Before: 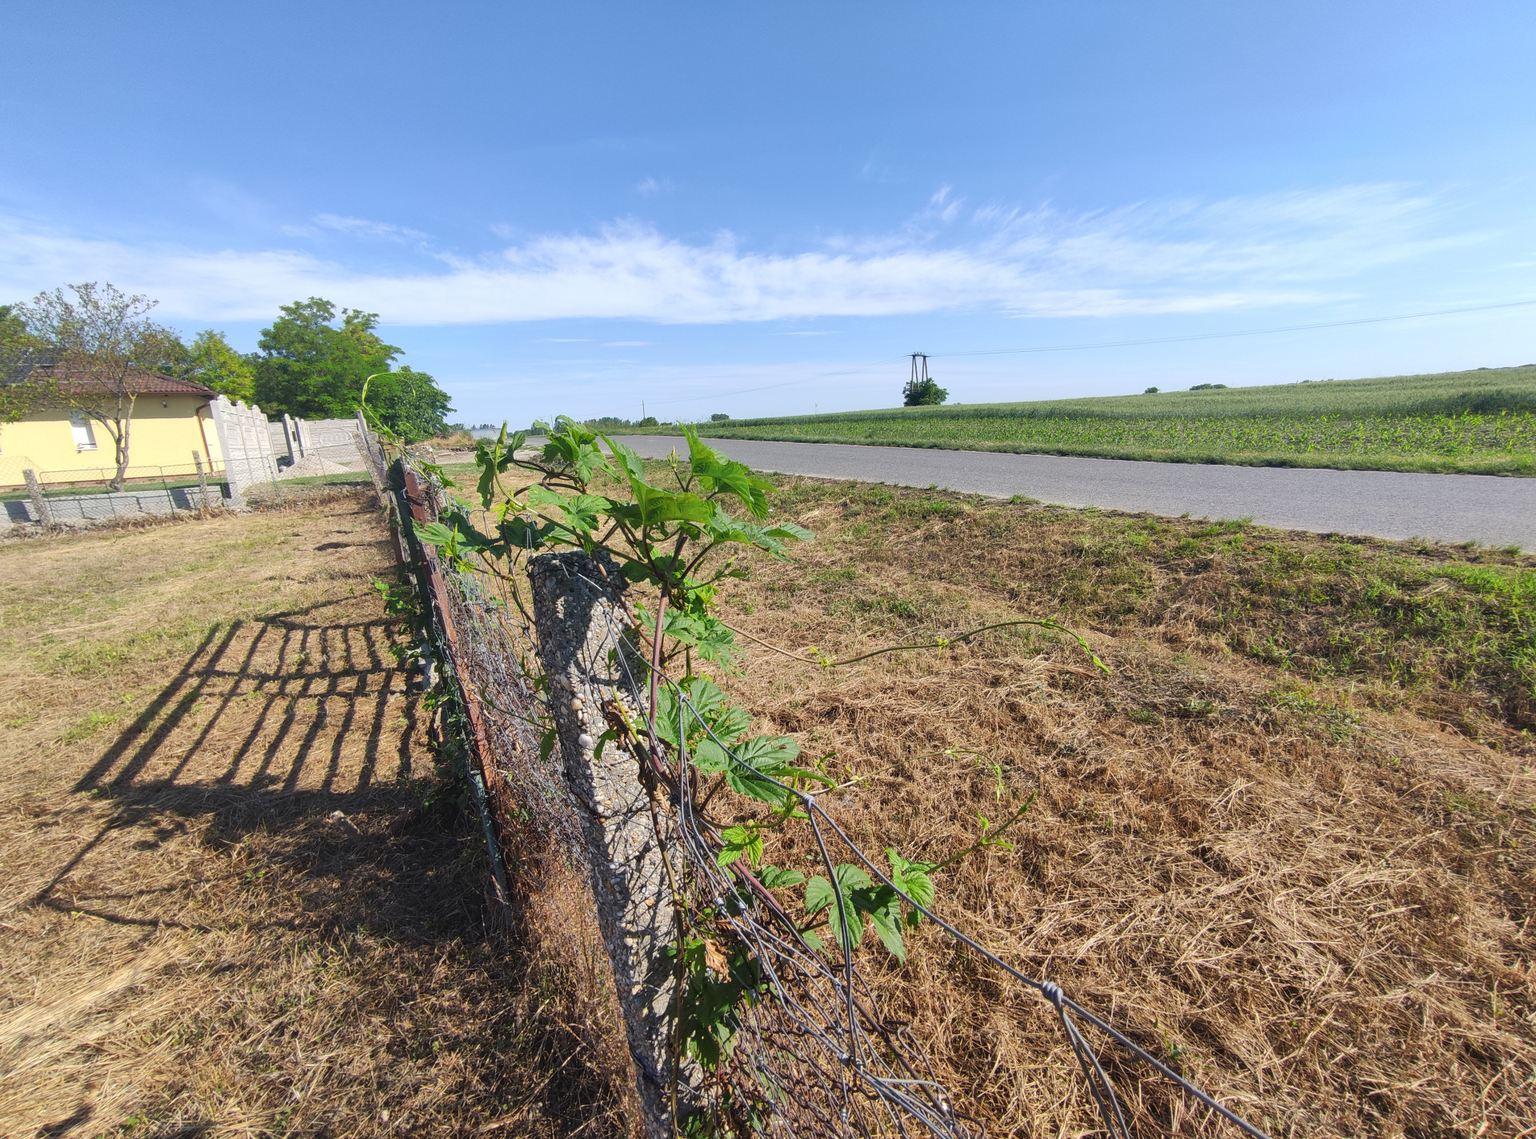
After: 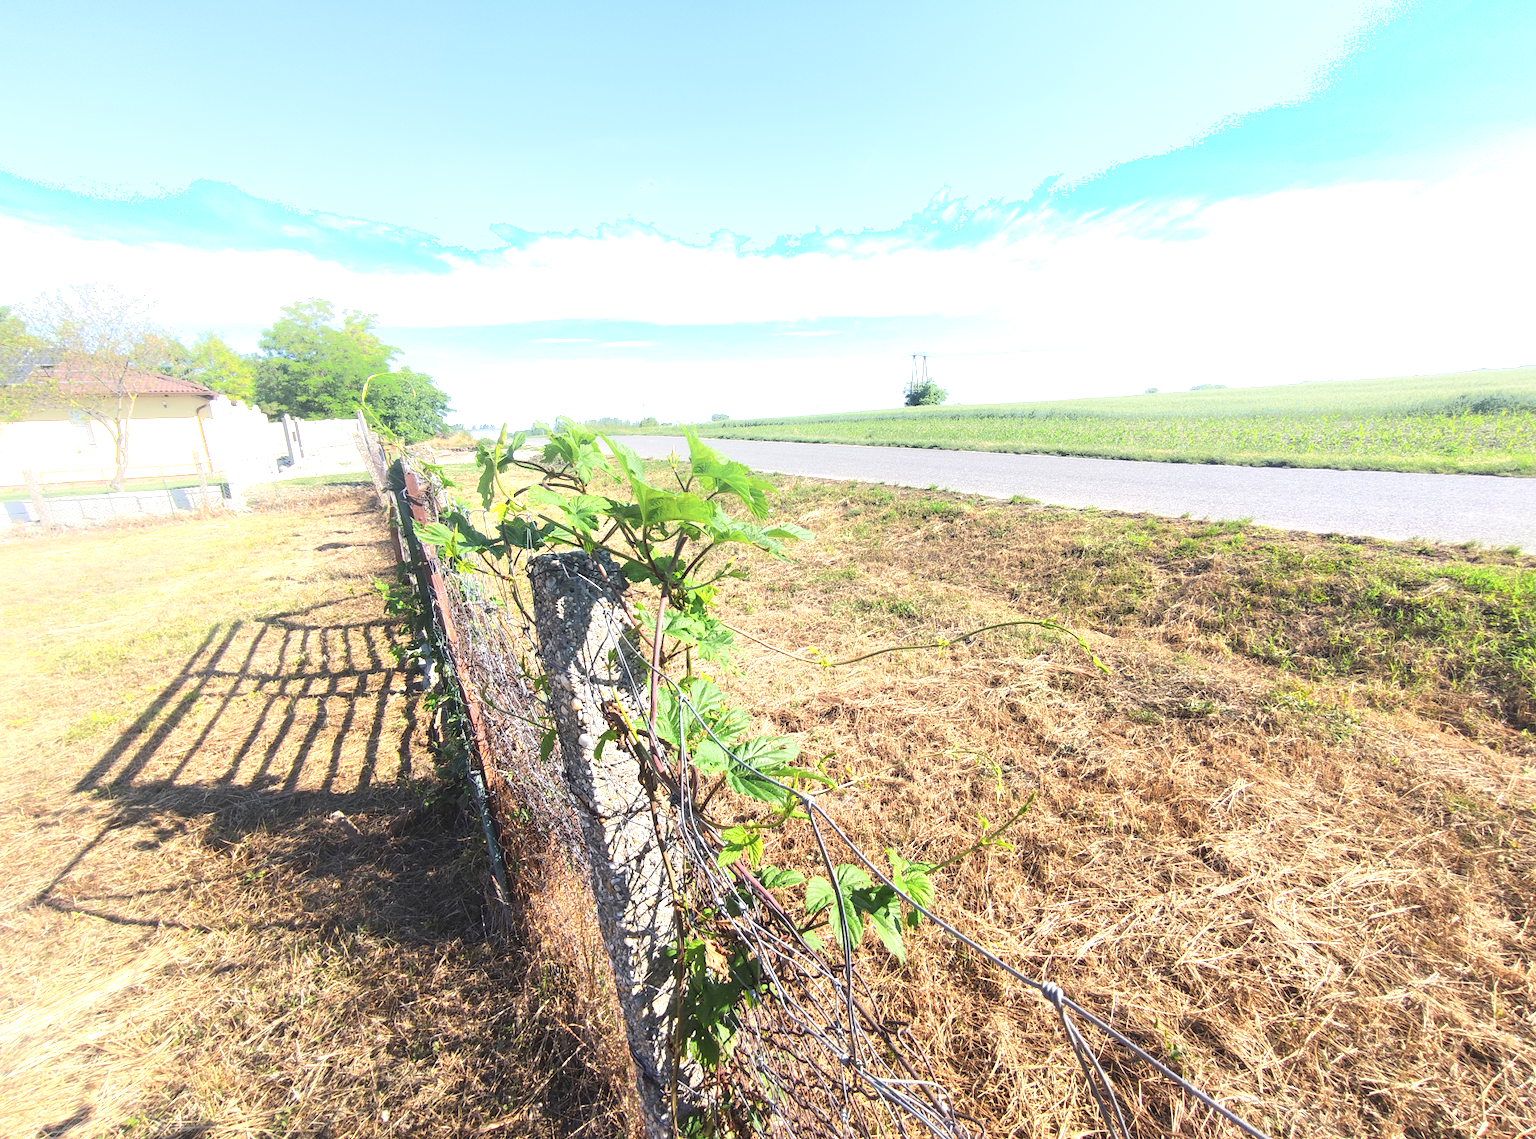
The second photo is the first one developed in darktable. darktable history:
shadows and highlights: shadows -24.47, highlights 48.04, soften with gaussian
exposure: black level correction 0, exposure 1.095 EV, compensate highlight preservation false
